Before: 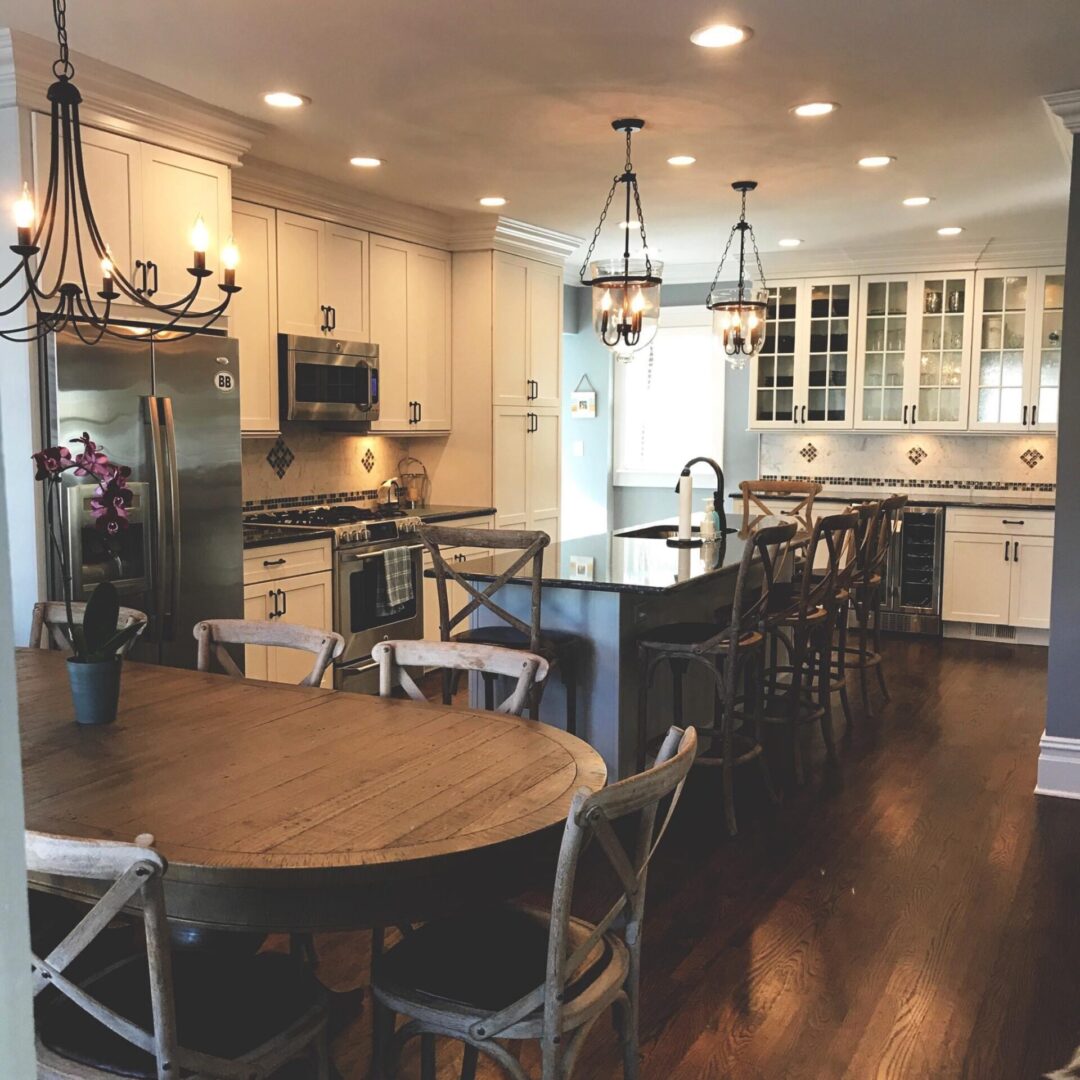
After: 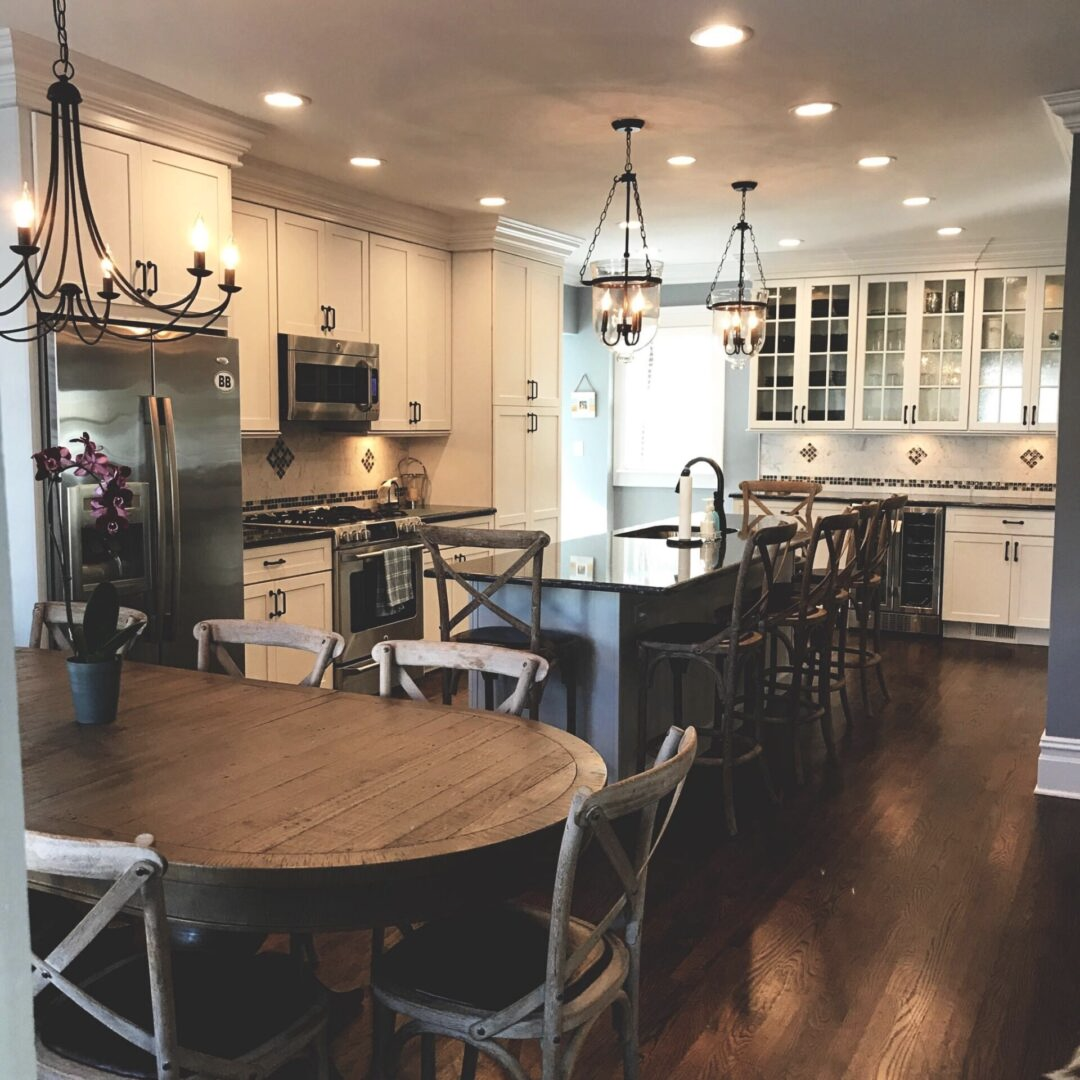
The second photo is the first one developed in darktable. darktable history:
contrast brightness saturation: contrast 0.11, saturation -0.162
